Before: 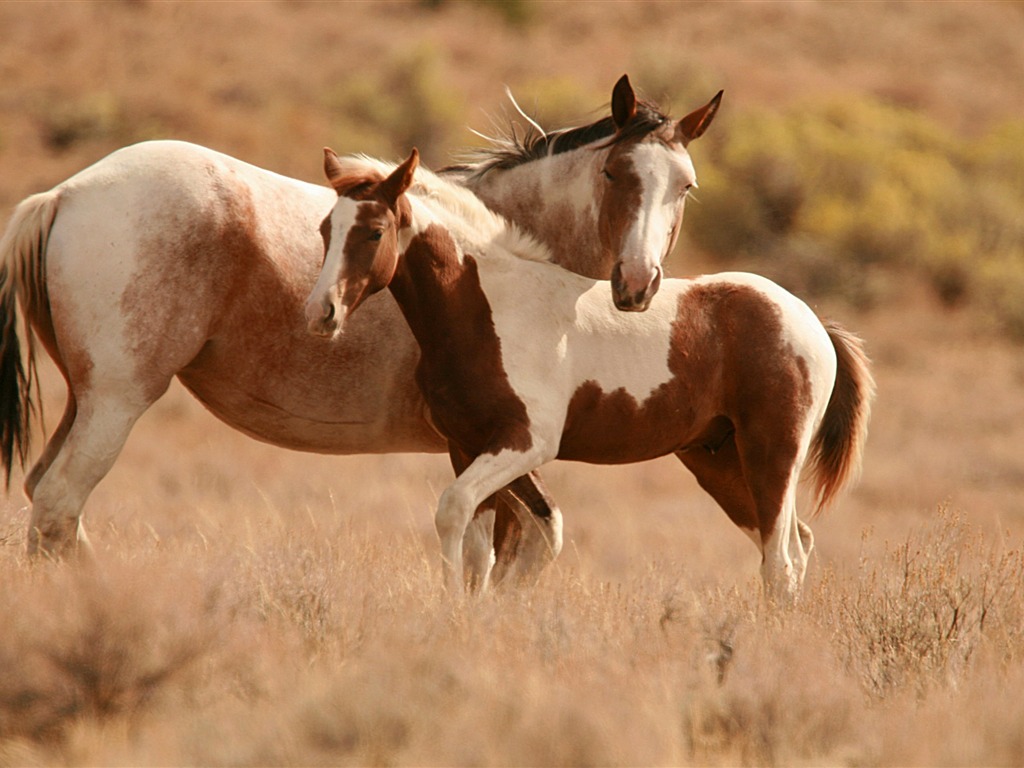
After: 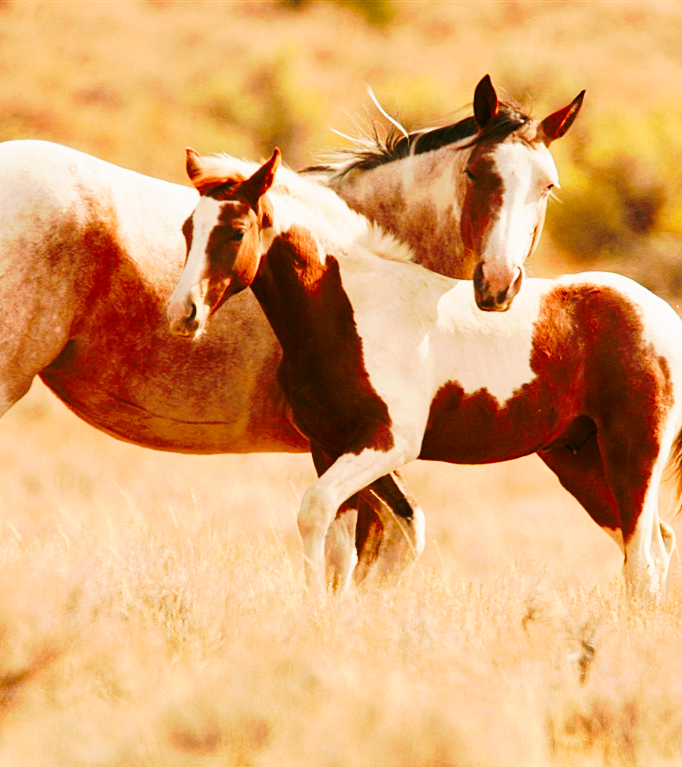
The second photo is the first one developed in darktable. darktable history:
tone curve: curves: ch0 [(0, 0) (0.003, 0.003) (0.011, 0.013) (0.025, 0.029) (0.044, 0.052) (0.069, 0.082) (0.1, 0.118) (0.136, 0.161) (0.177, 0.21) (0.224, 0.27) (0.277, 0.38) (0.335, 0.49) (0.399, 0.594) (0.468, 0.692) (0.543, 0.794) (0.623, 0.857) (0.709, 0.919) (0.801, 0.955) (0.898, 0.978) (1, 1)], preserve colors none
white balance: emerald 1
crop and rotate: left 13.537%, right 19.796%
exposure: black level correction 0.001, exposure -0.125 EV, compensate exposure bias true, compensate highlight preservation false
color contrast: green-magenta contrast 1.2, blue-yellow contrast 1.2
